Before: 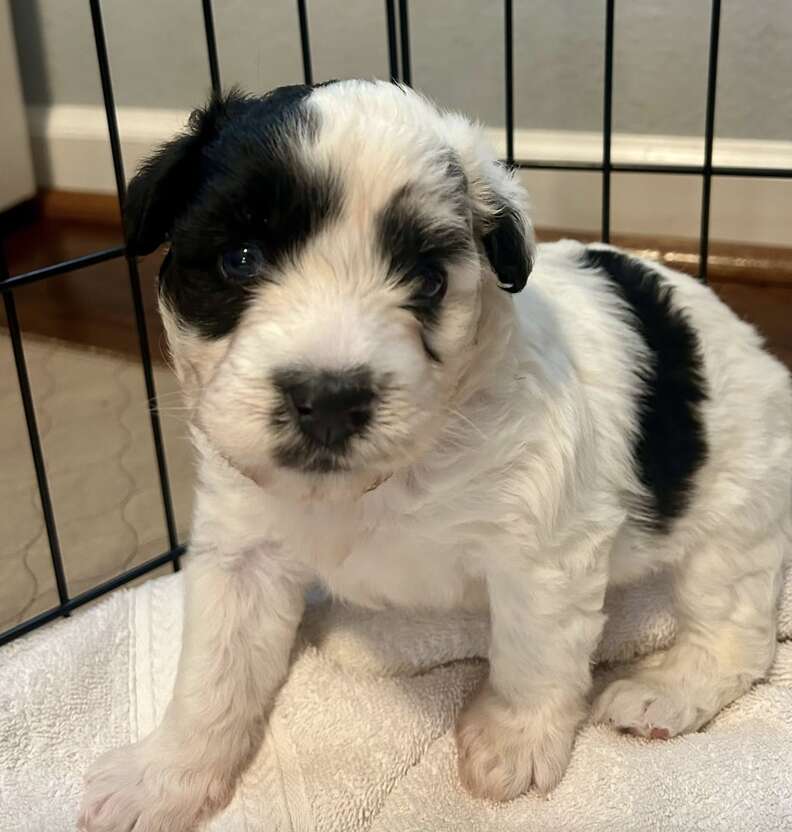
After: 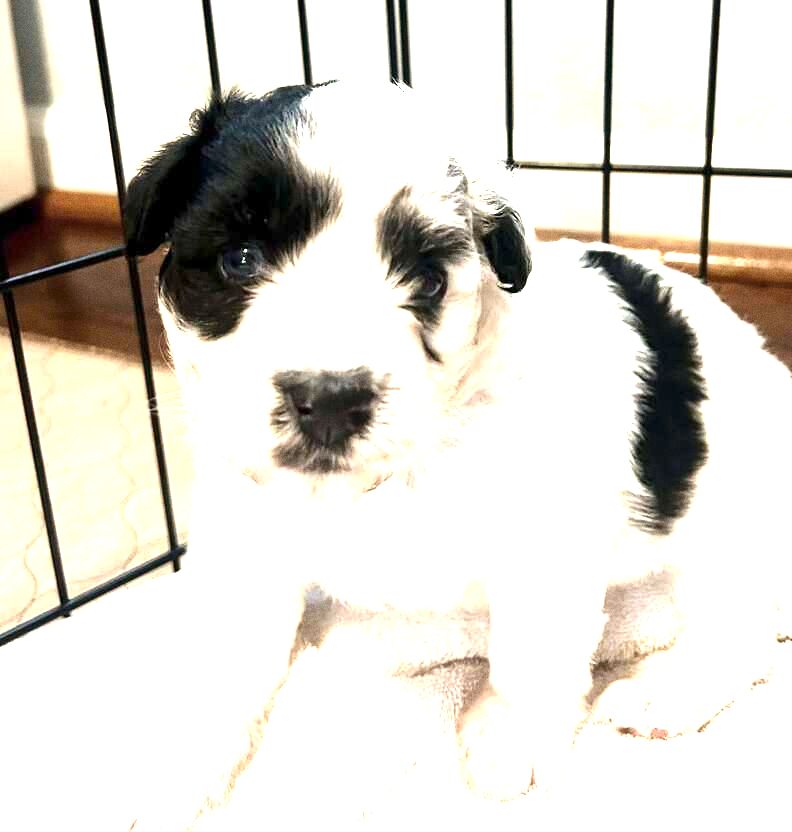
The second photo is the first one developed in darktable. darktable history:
tone equalizer: -8 EV -0.417 EV, -7 EV -0.389 EV, -6 EV -0.333 EV, -5 EV -0.222 EV, -3 EV 0.222 EV, -2 EV 0.333 EV, -1 EV 0.389 EV, +0 EV 0.417 EV, edges refinement/feathering 500, mask exposure compensation -1.57 EV, preserve details no
exposure: black level correction 0, exposure 1.975 EV, compensate exposure bias true, compensate highlight preservation false
grain: coarseness 3.21 ISO
local contrast: mode bilateral grid, contrast 20, coarseness 50, detail 120%, midtone range 0.2
contrast brightness saturation: contrast 0.06, brightness -0.01, saturation -0.23
